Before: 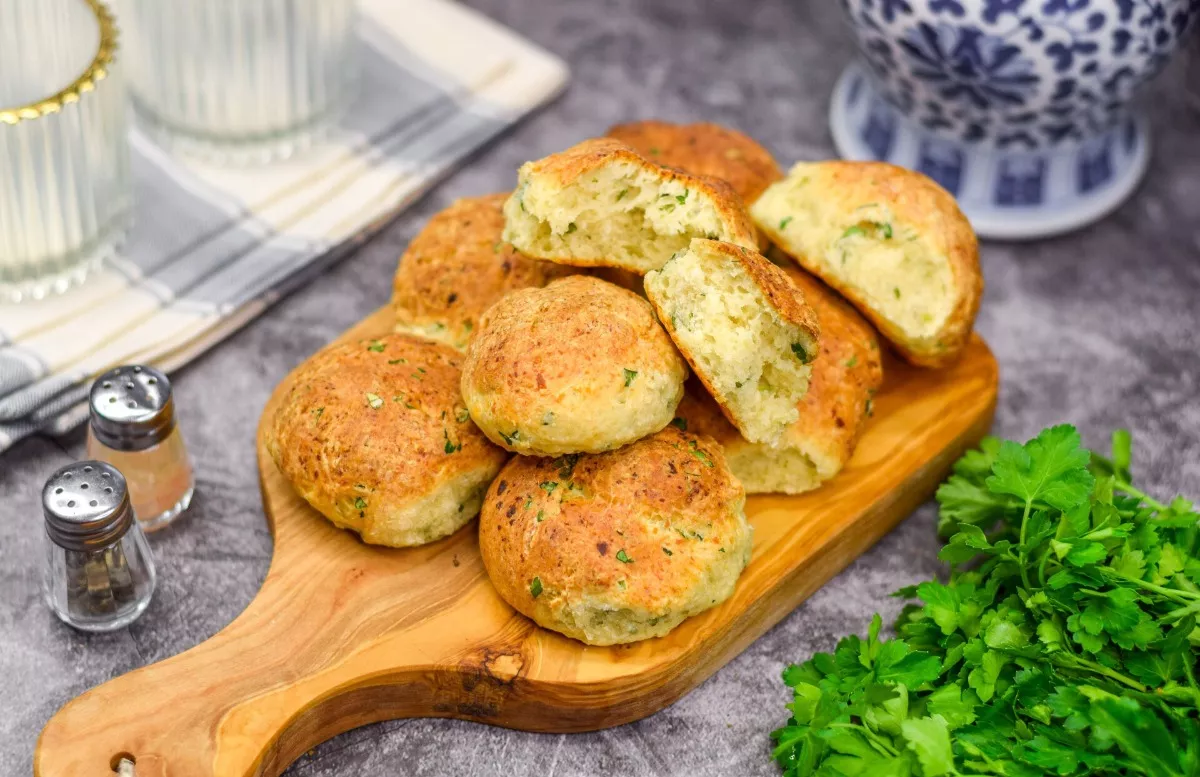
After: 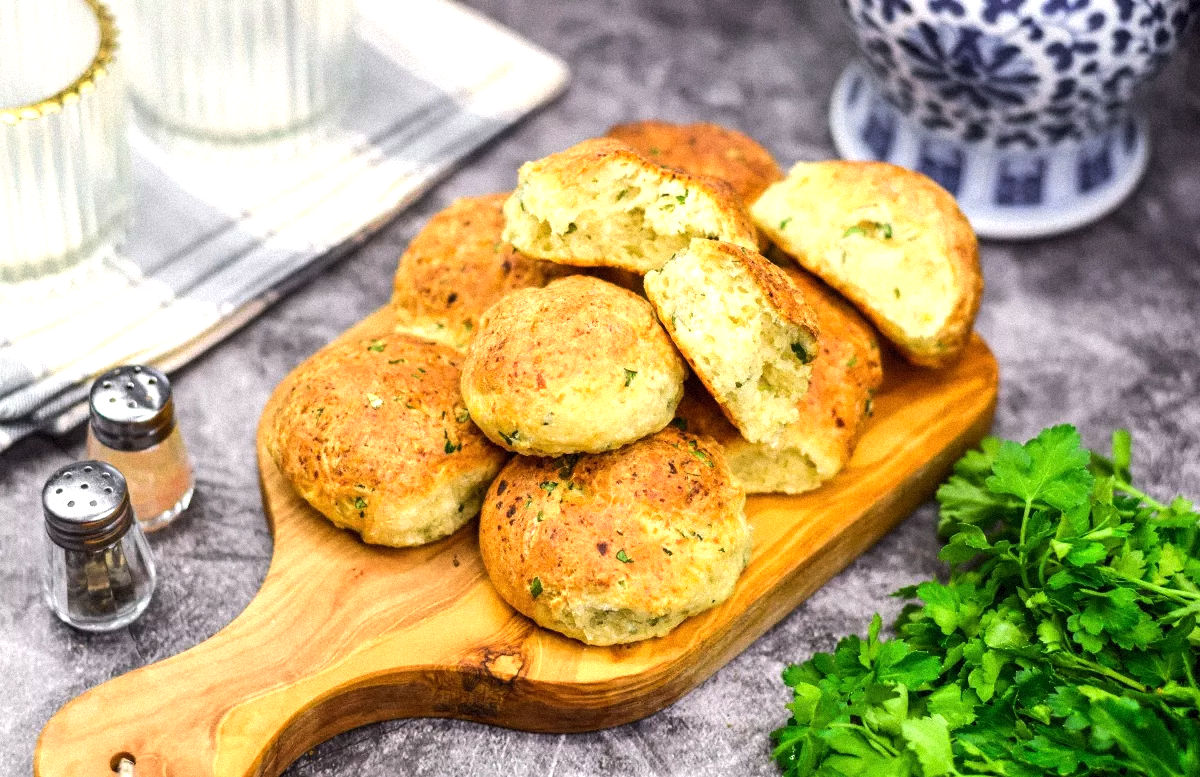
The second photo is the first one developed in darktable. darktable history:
tone equalizer: -8 EV -0.75 EV, -7 EV -0.7 EV, -6 EV -0.6 EV, -5 EV -0.4 EV, -3 EV 0.4 EV, -2 EV 0.6 EV, -1 EV 0.7 EV, +0 EV 0.75 EV, edges refinement/feathering 500, mask exposure compensation -1.57 EV, preserve details no
grain: mid-tones bias 0%
